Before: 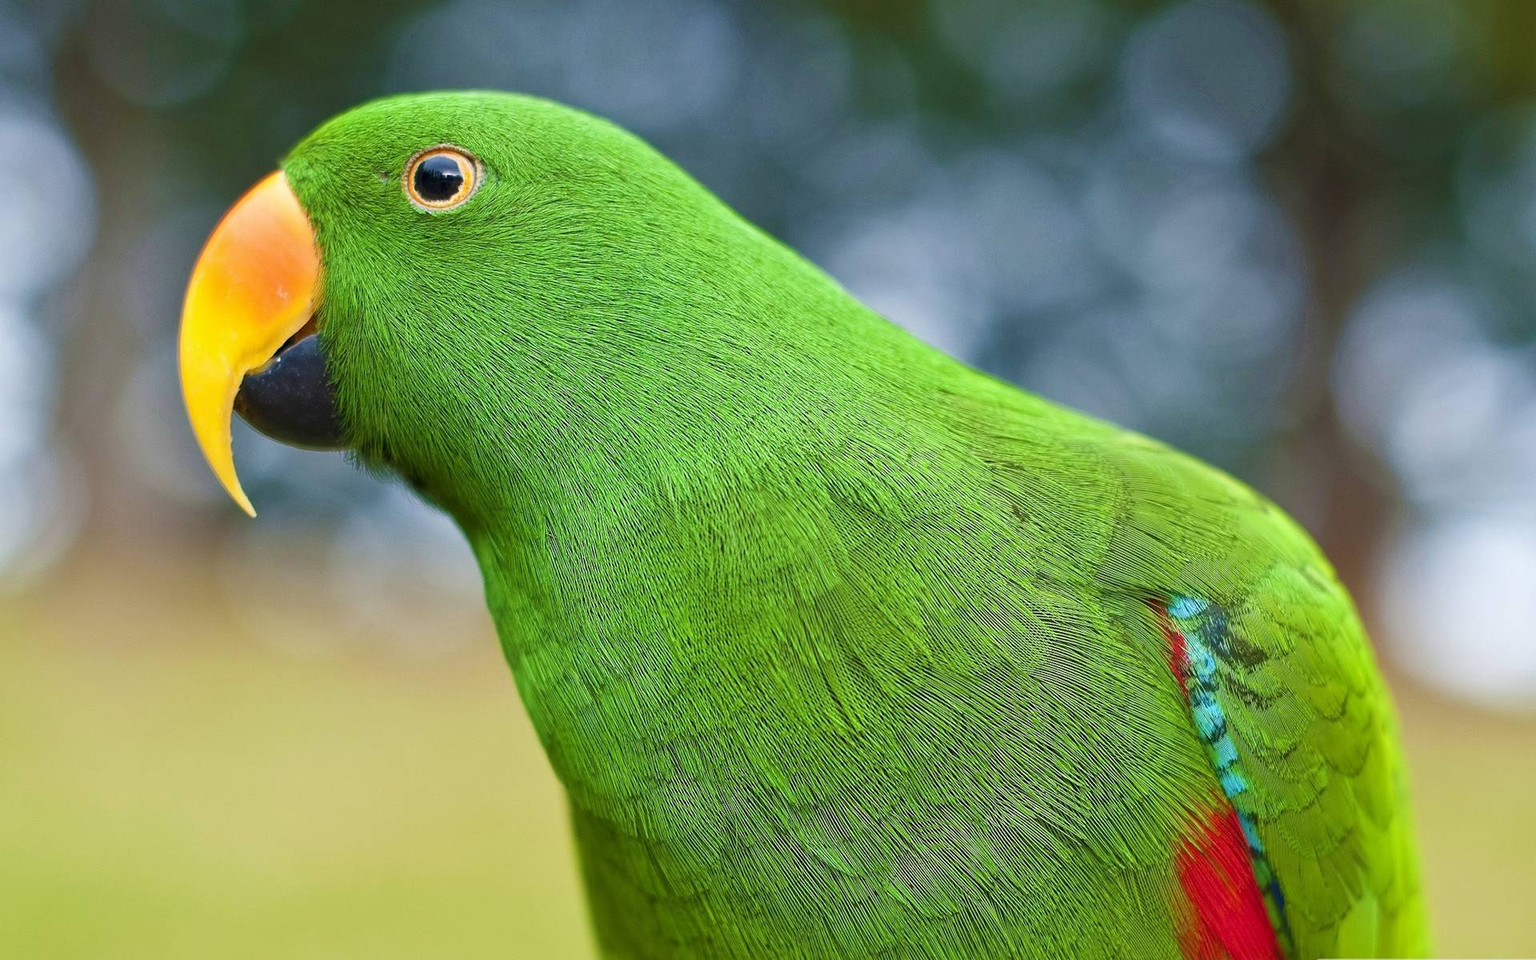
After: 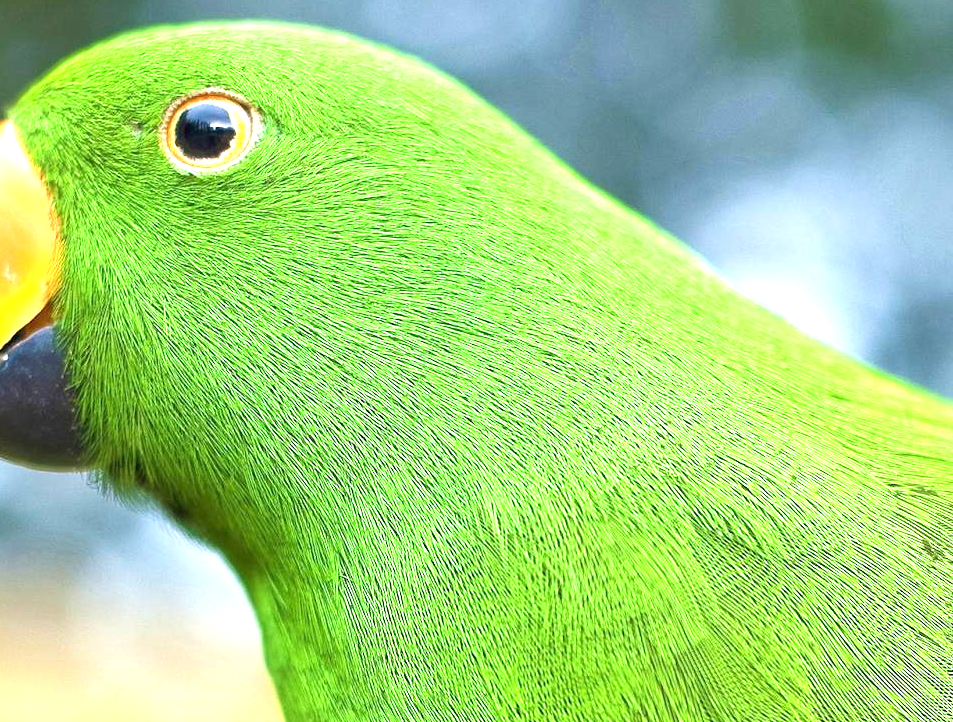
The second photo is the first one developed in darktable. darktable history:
crop: left 17.876%, top 7.711%, right 32.439%, bottom 32.06%
exposure: black level correction 0, exposure 1.37 EV, compensate exposure bias true, compensate highlight preservation false
